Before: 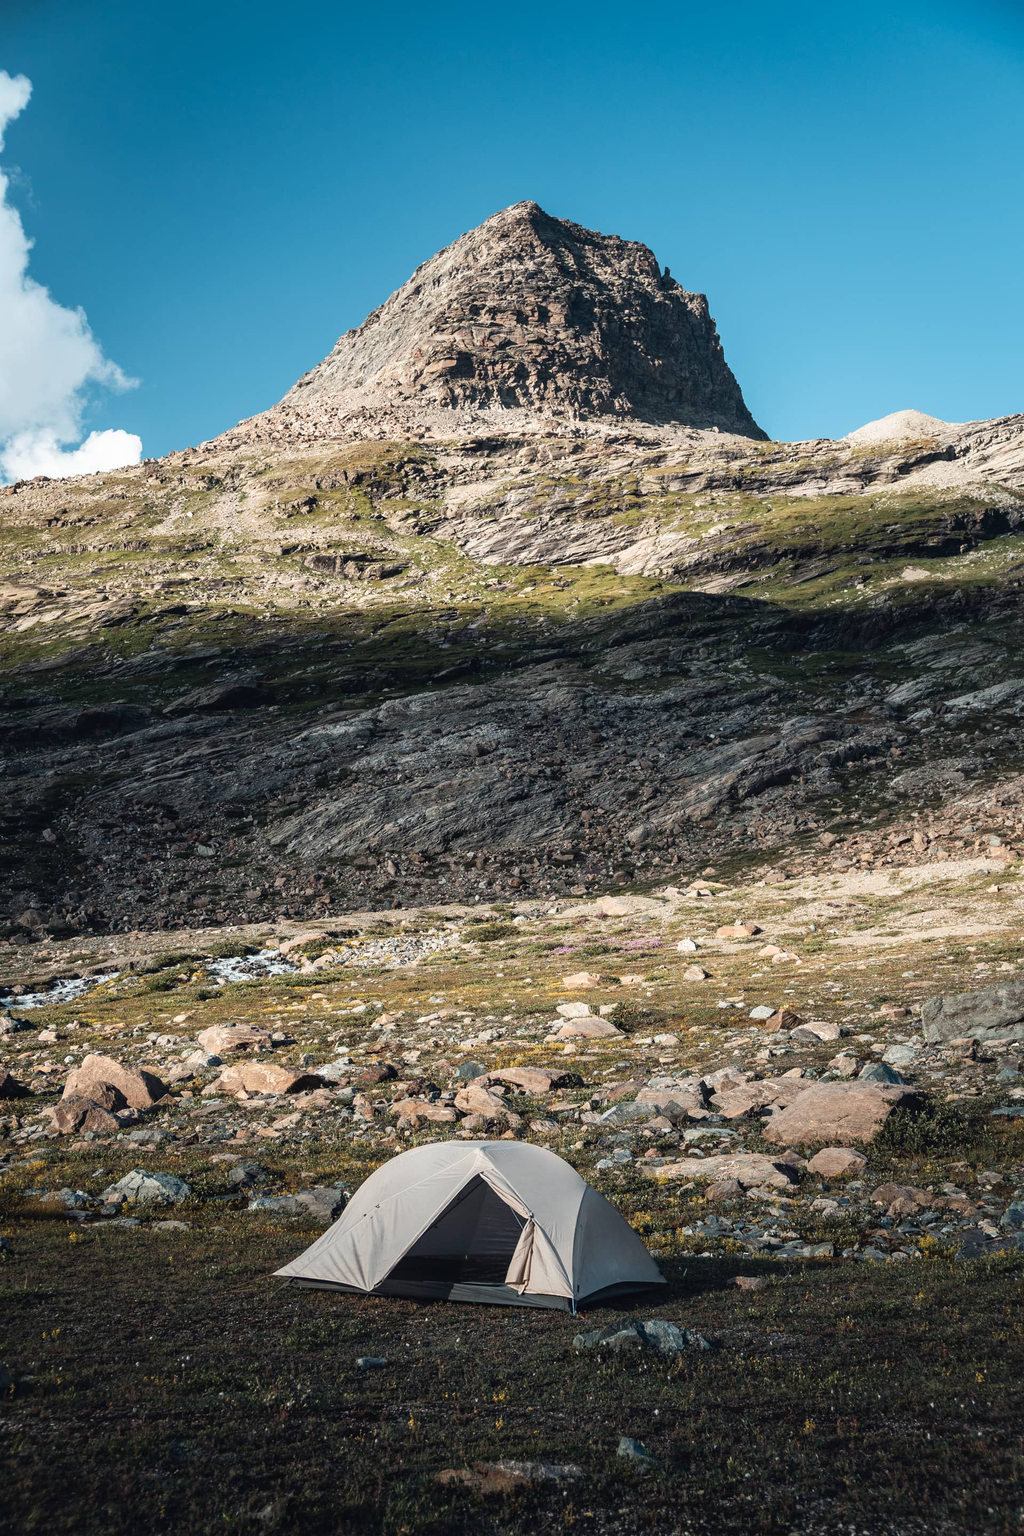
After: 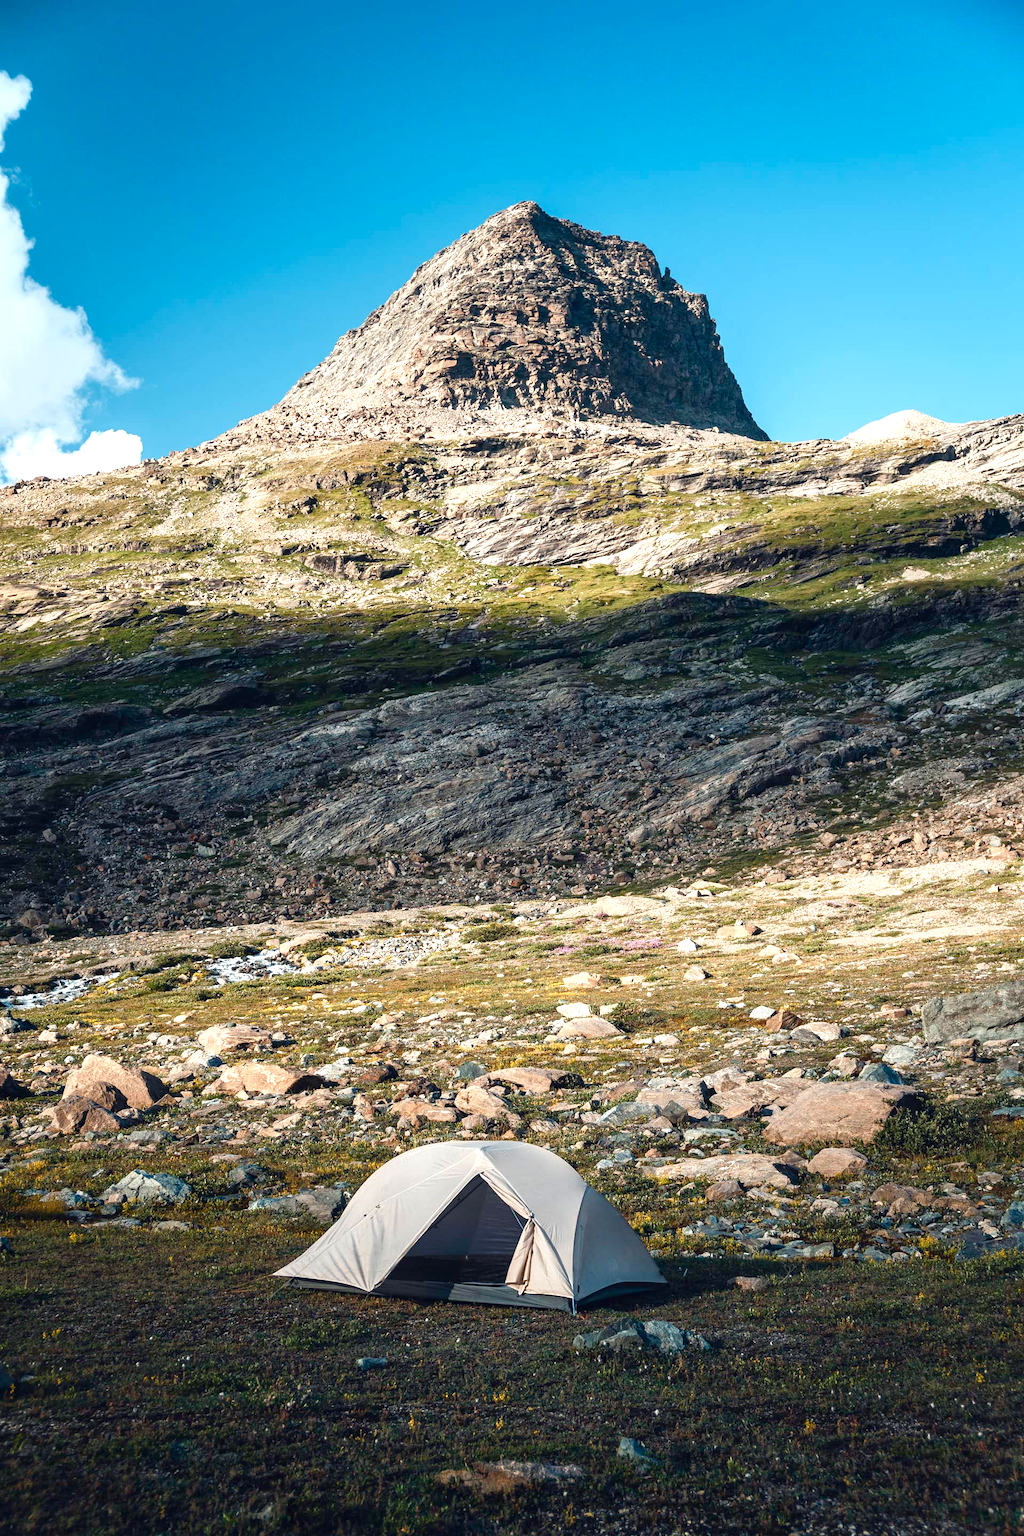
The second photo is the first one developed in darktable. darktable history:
color balance rgb: shadows lift › chroma 2.043%, shadows lift › hue 247.08°, perceptual saturation grading › global saturation 20%, perceptual saturation grading › highlights -24.748%, perceptual saturation grading › shadows 49.597%, global vibrance 20%
exposure: black level correction 0.001, exposure 0.498 EV, compensate highlight preservation false
tone equalizer: on, module defaults
